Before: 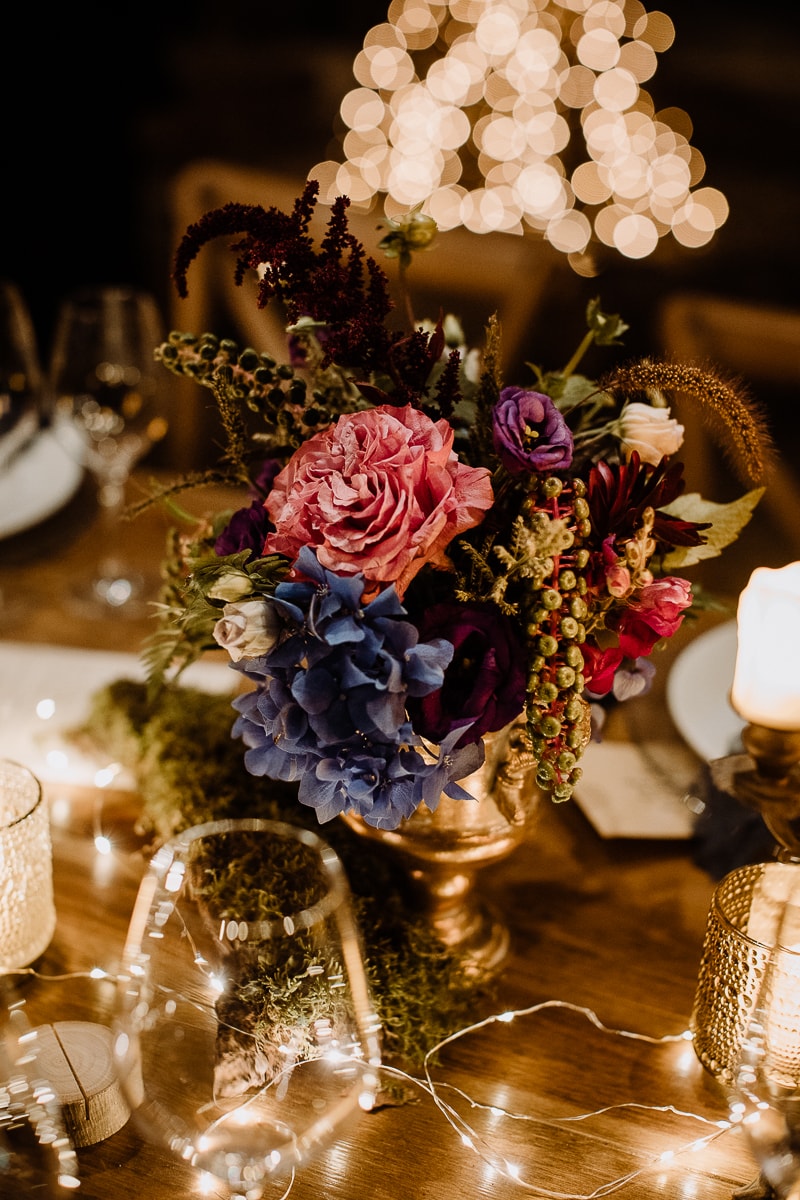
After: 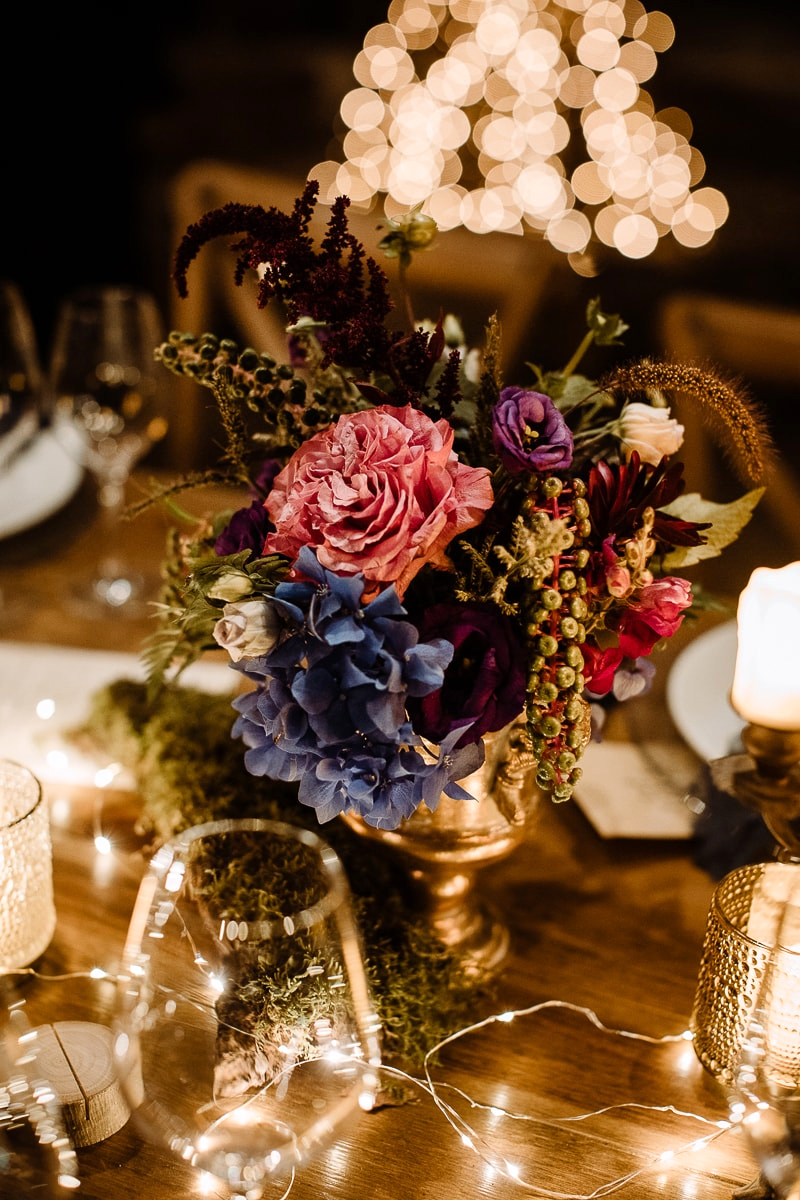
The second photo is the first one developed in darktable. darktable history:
tone equalizer: on, module defaults
exposure: exposure 0.2 EV, compensate highlight preservation false
